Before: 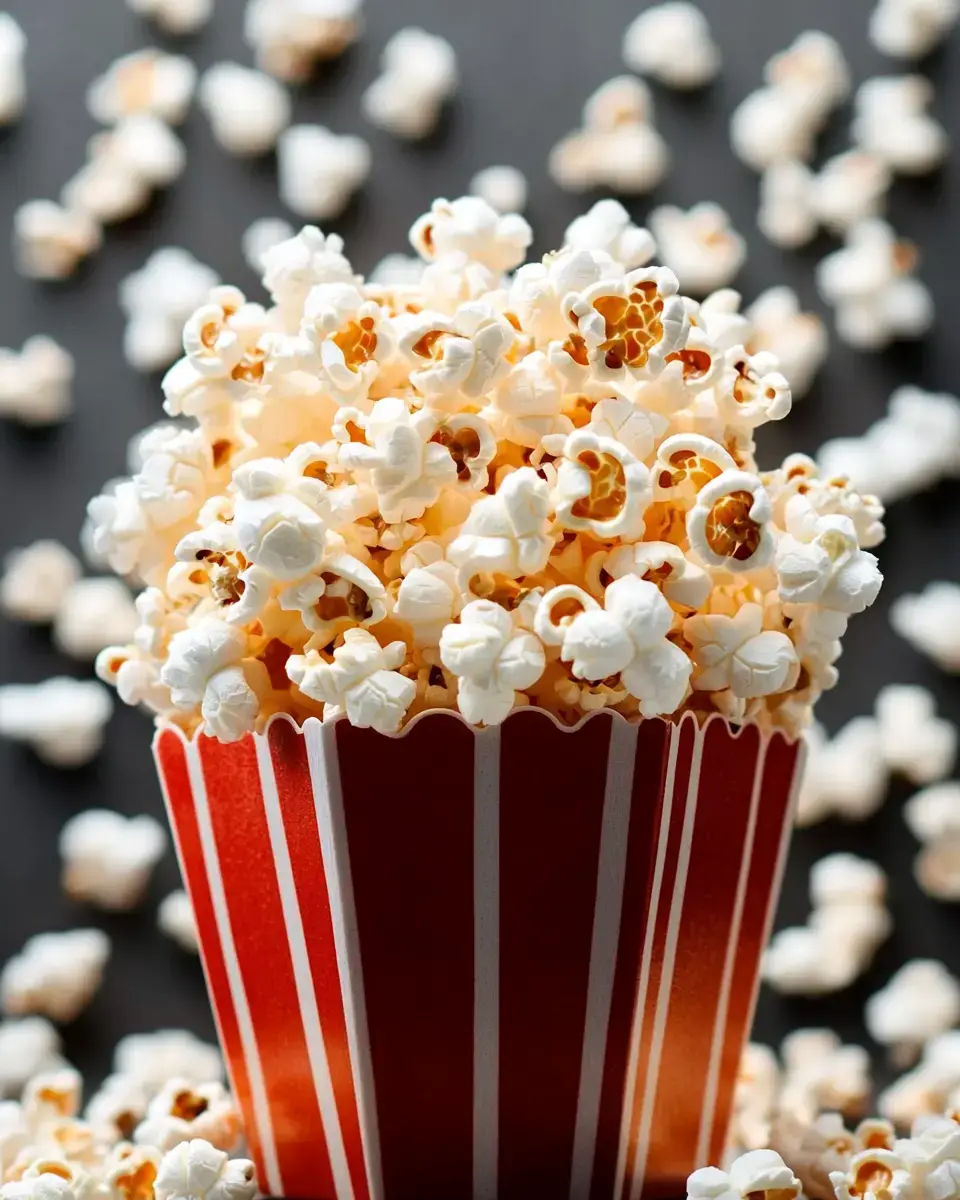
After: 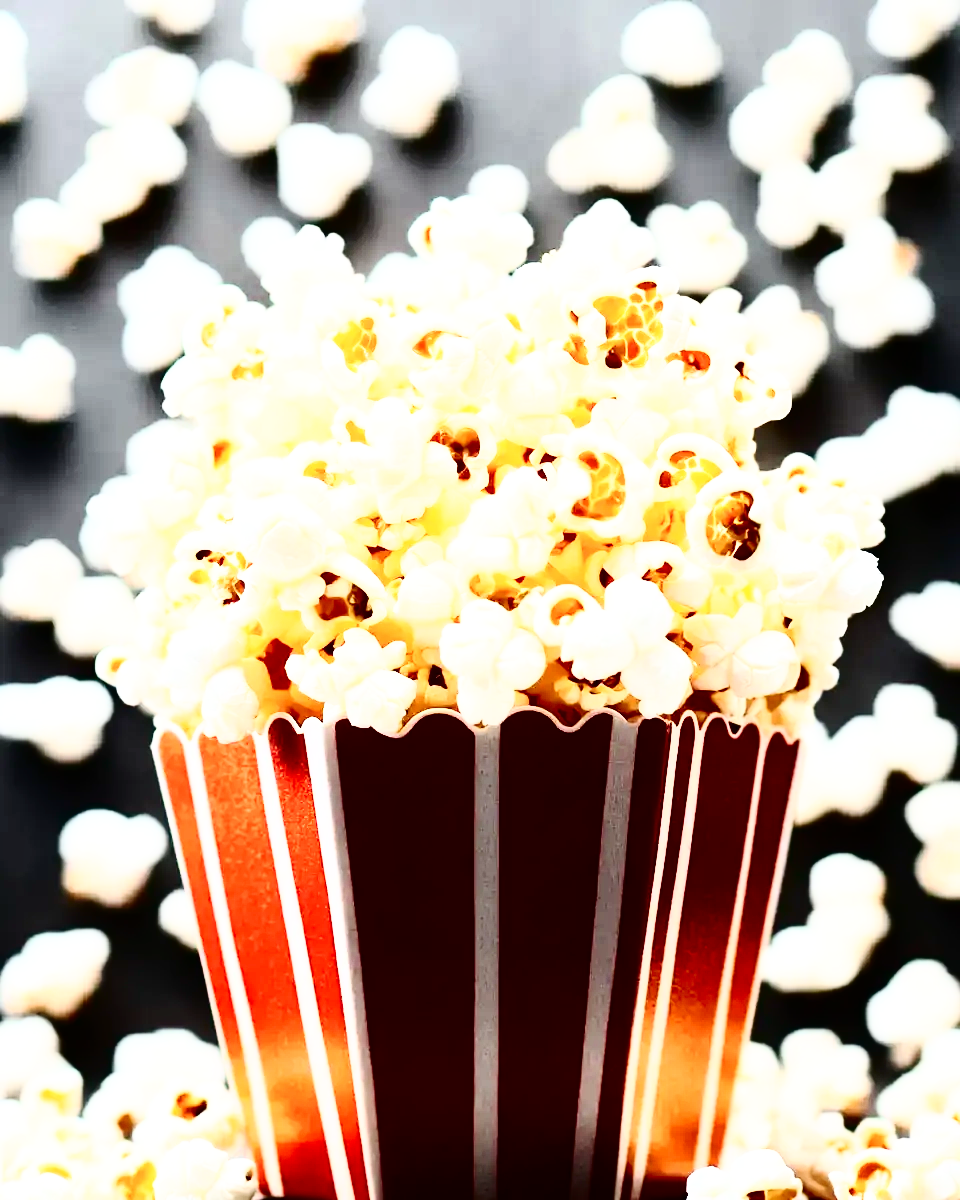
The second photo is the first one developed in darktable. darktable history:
tone equalizer: -8 EV -0.441 EV, -7 EV -0.384 EV, -6 EV -0.322 EV, -5 EV -0.187 EV, -3 EV 0.211 EV, -2 EV 0.324 EV, -1 EV 0.413 EV, +0 EV 0.427 EV
tone curve: curves: ch0 [(0, 0) (0.003, 0.003) (0.011, 0.006) (0.025, 0.01) (0.044, 0.016) (0.069, 0.02) (0.1, 0.025) (0.136, 0.034) (0.177, 0.051) (0.224, 0.08) (0.277, 0.131) (0.335, 0.209) (0.399, 0.328) (0.468, 0.47) (0.543, 0.629) (0.623, 0.788) (0.709, 0.903) (0.801, 0.965) (0.898, 0.989) (1, 1)], color space Lab, independent channels, preserve colors none
base curve: curves: ch0 [(0, 0) (0.028, 0.03) (0.121, 0.232) (0.46, 0.748) (0.859, 0.968) (1, 1)], preserve colors none
